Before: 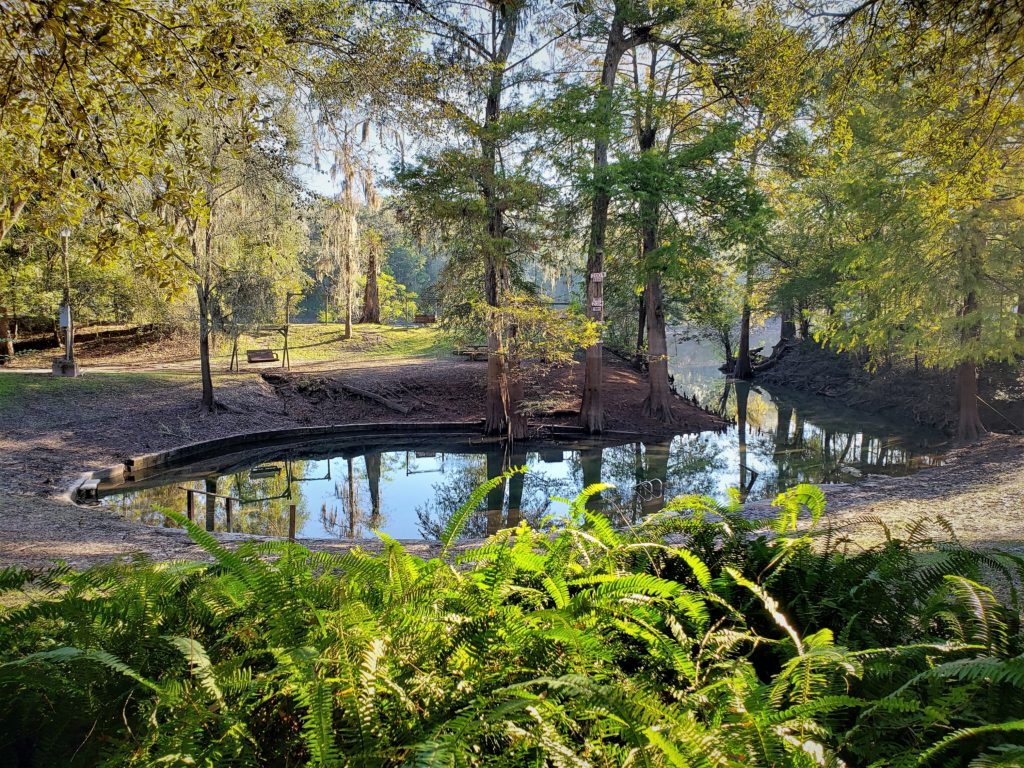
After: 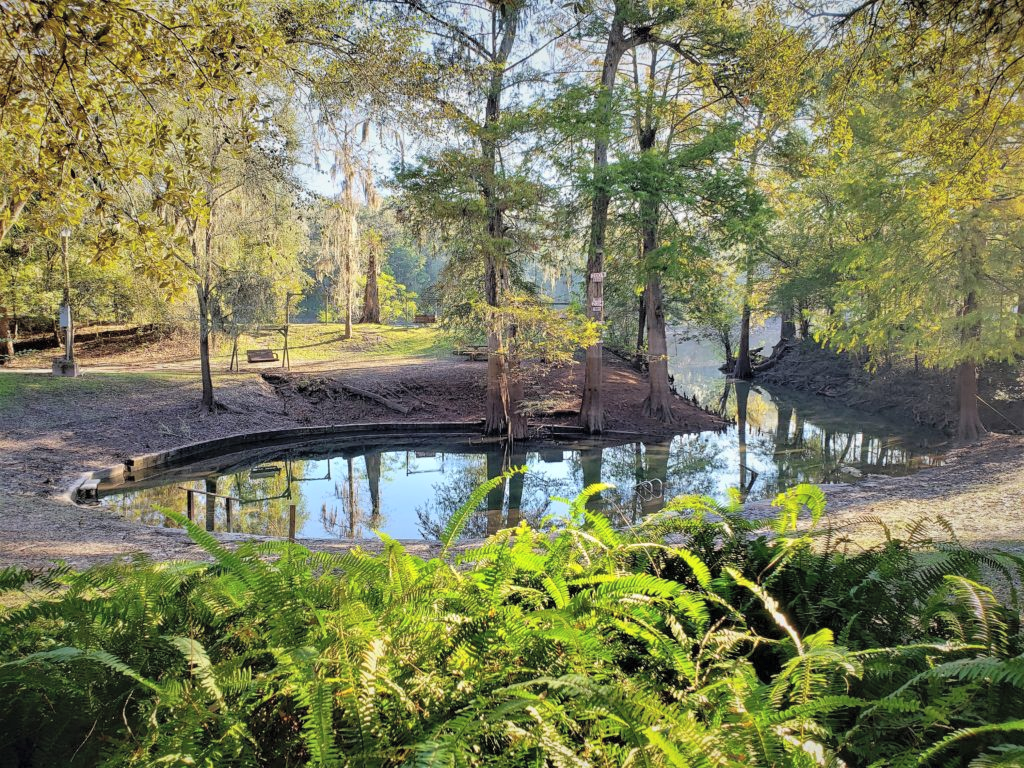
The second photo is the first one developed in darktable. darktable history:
white balance: emerald 1
contrast brightness saturation: brightness 0.15
rgb levels: preserve colors max RGB
